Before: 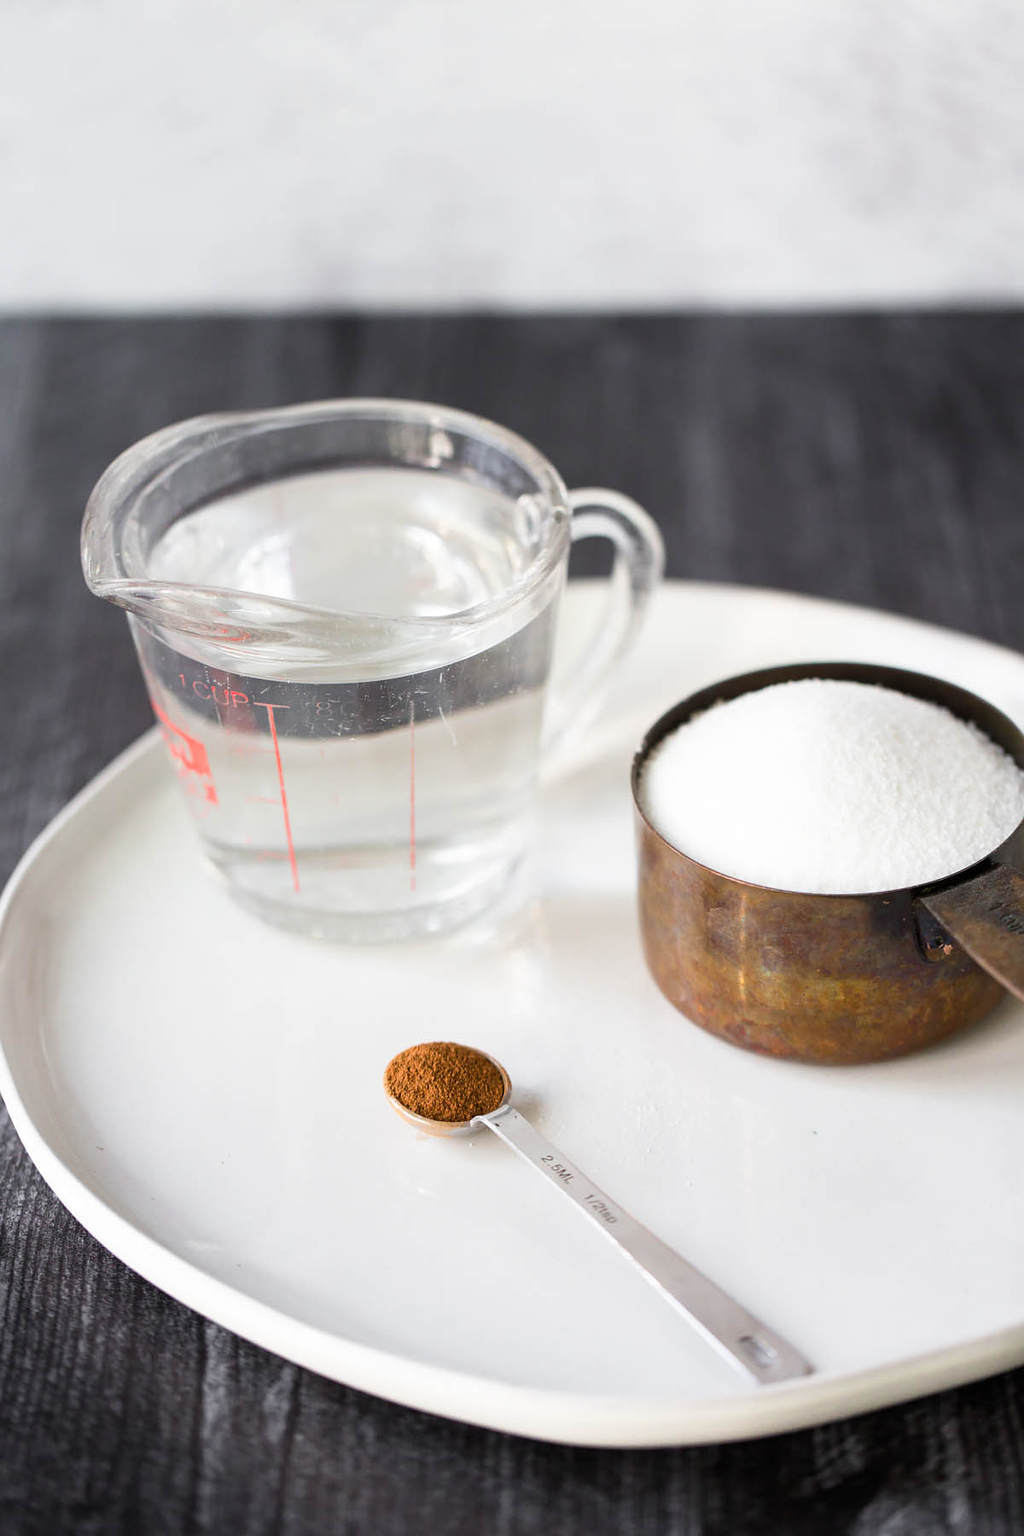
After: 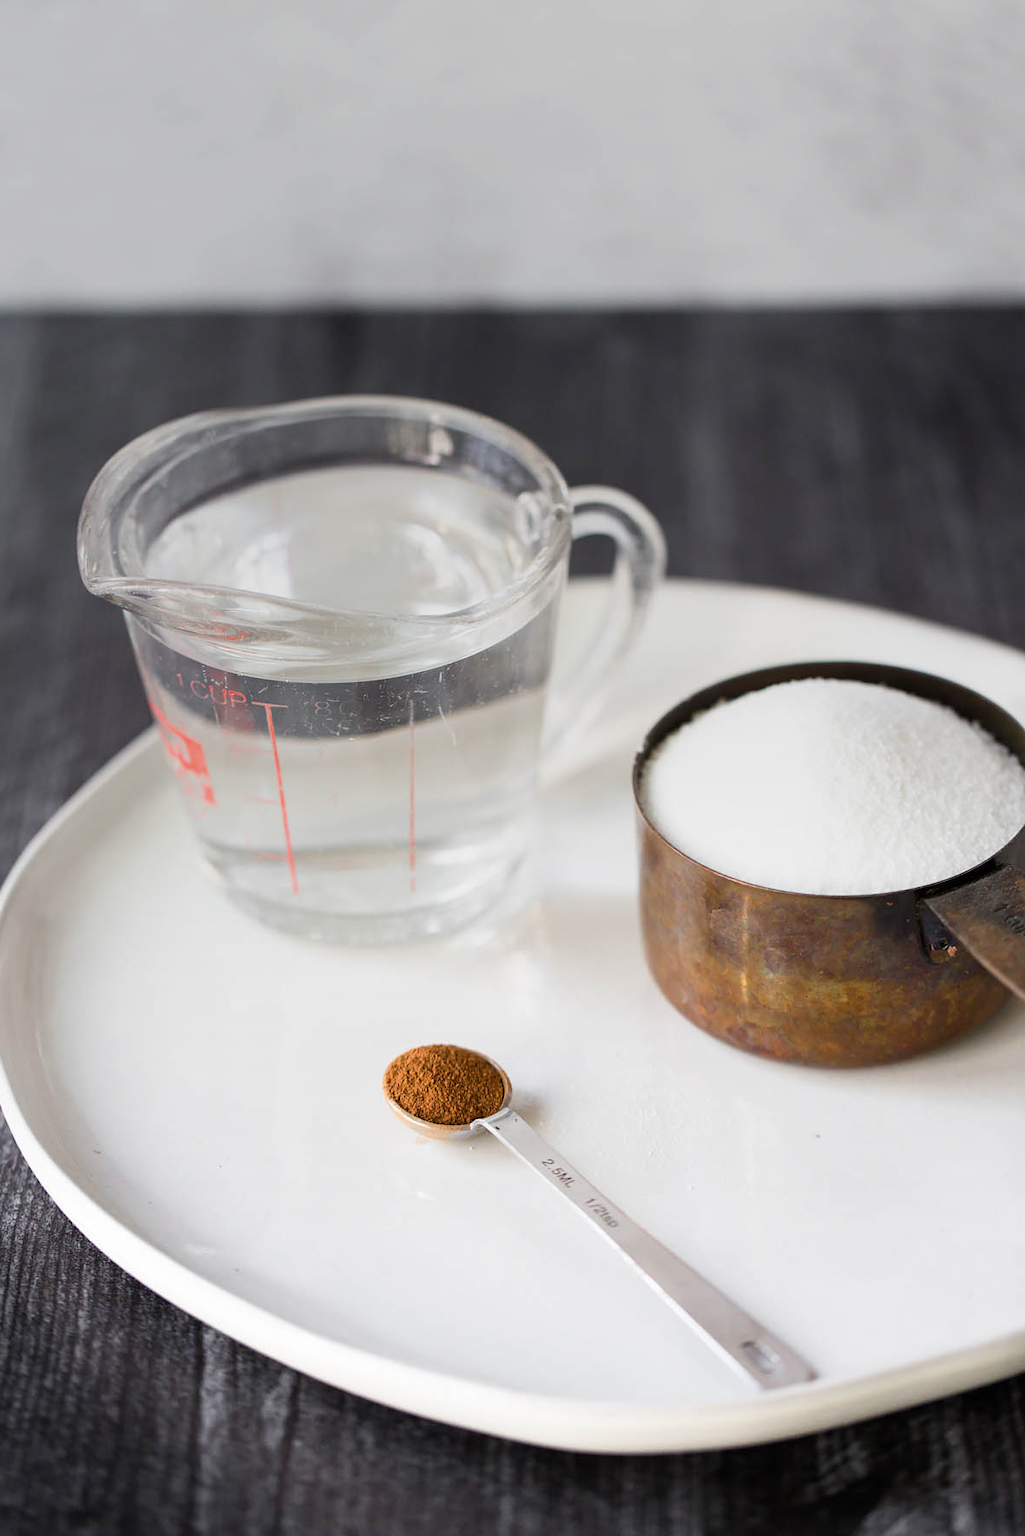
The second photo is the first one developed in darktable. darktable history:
crop: left 0.434%, top 0.485%, right 0.244%, bottom 0.386%
graduated density: on, module defaults
